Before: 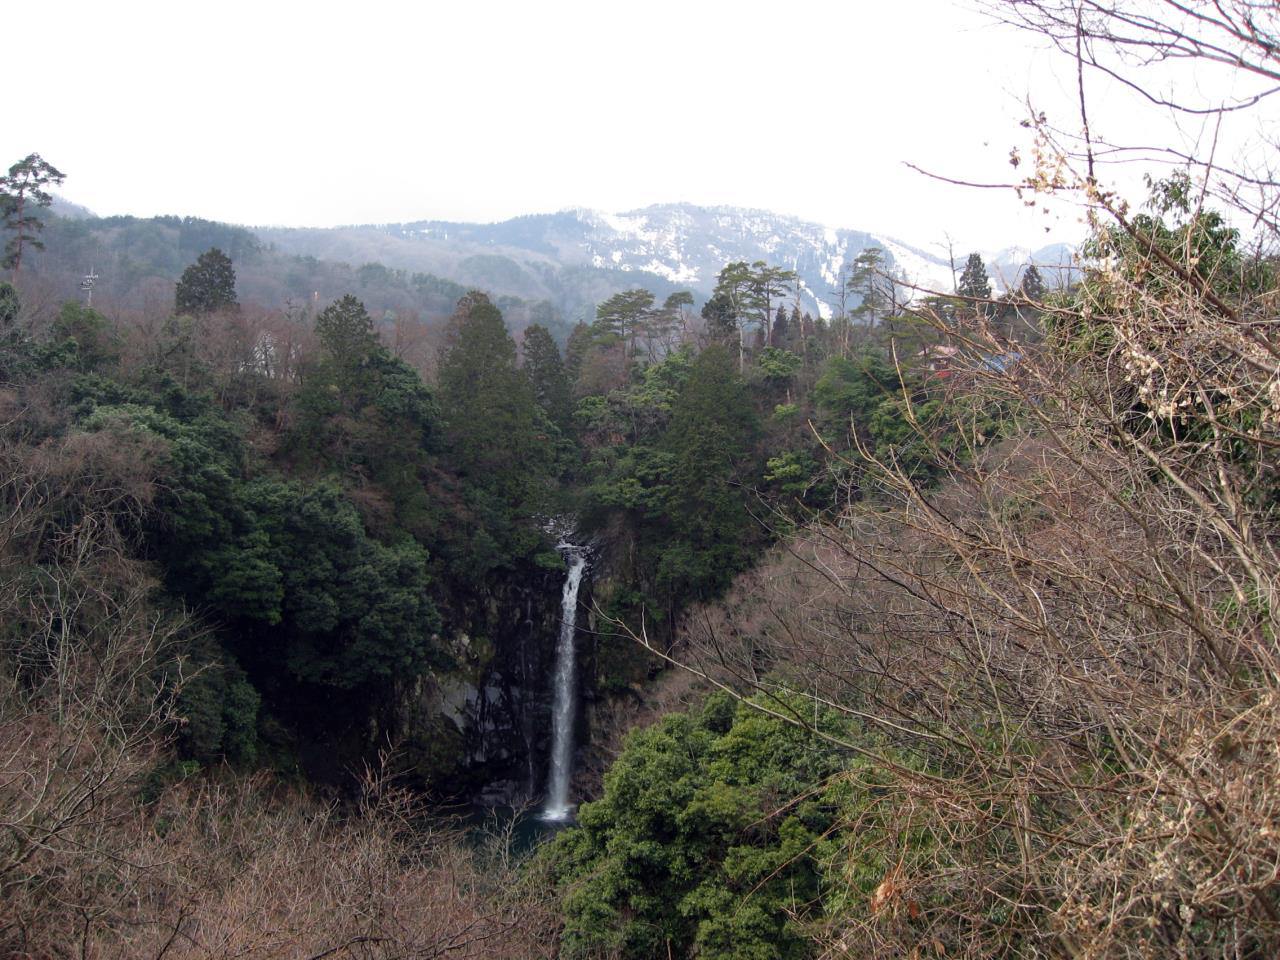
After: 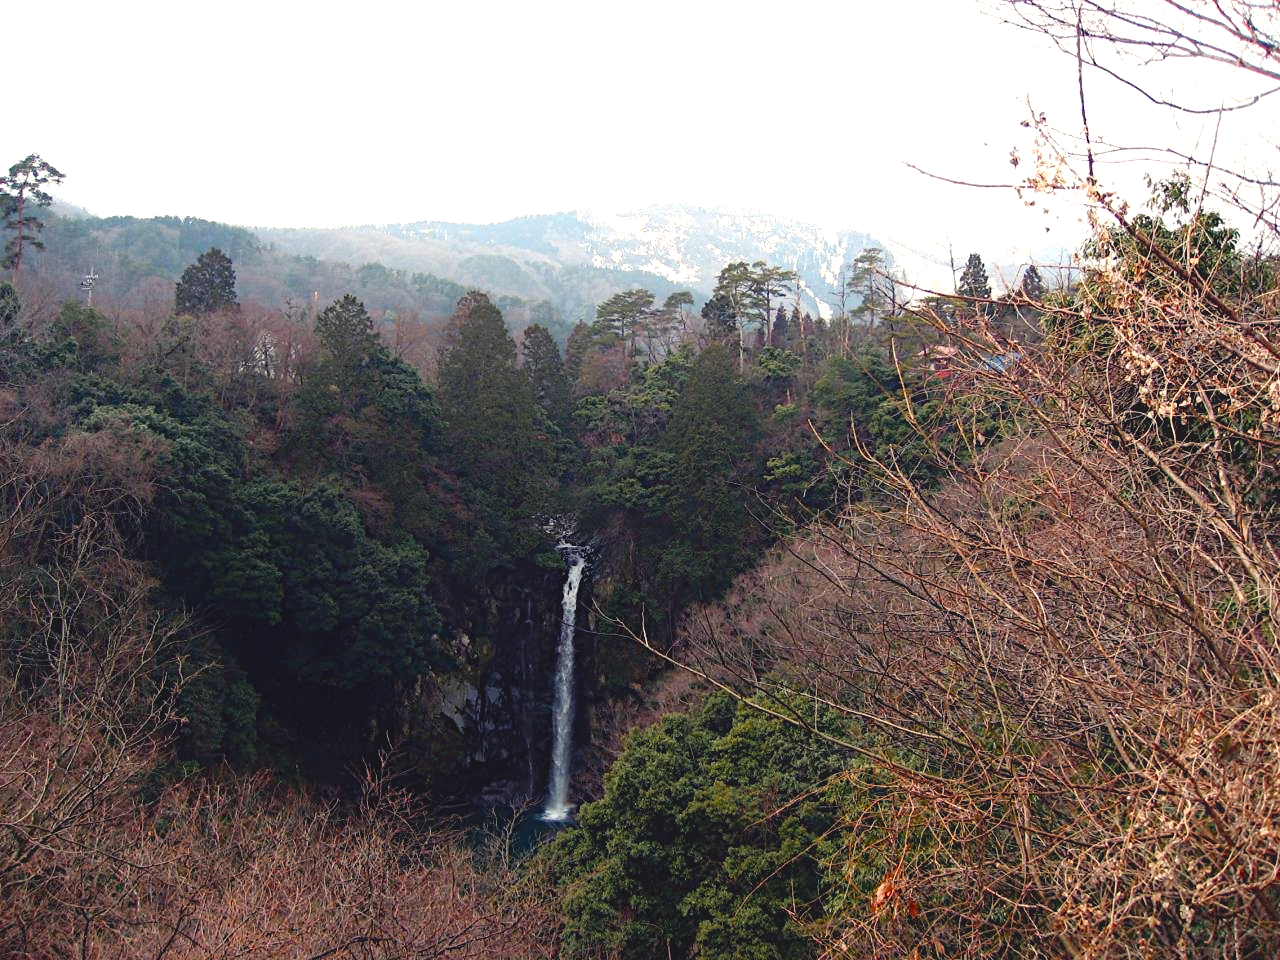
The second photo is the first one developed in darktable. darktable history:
contrast equalizer "negative clarity": octaves 7, y [[0.6 ×6], [0.55 ×6], [0 ×6], [0 ×6], [0 ×6]], mix -0.3
diffuse or sharpen "_builtin_sharpen demosaicing | AA filter": edge sensitivity 1, 1st order anisotropy 100%, 2nd order anisotropy 100%, 3rd order anisotropy 100%, 4th order anisotropy 100%, 1st order speed -25%, 2nd order speed -25%, 3rd order speed -25%, 4th order speed -25%
diffuse or sharpen "bloom 20%": radius span 32, 1st order speed 50%, 2nd order speed 50%, 3rd order speed 50%, 4th order speed 50% | blend: blend mode normal, opacity 20%; mask: uniform (no mask)
tone equalizer "_builtin_contrast tone curve | soft": -8 EV -0.417 EV, -7 EV -0.389 EV, -6 EV -0.333 EV, -5 EV -0.222 EV, -3 EV 0.222 EV, -2 EV 0.333 EV, -1 EV 0.389 EV, +0 EV 0.417 EV, edges refinement/feathering 500, mask exposure compensation -1.57 EV, preserve details no
rgb primaries "creative | pacific": red hue -0.042, red purity 1.1, green hue 0.047, green purity 1.12, blue hue -0.089, blue purity 0.88
color equalizer "creative | pacific": saturation › orange 1.03, saturation › yellow 0.883, saturation › green 0.883, saturation › blue 1.08, saturation › magenta 1.05, hue › orange -4.88, hue › green 8.78, brightness › red 1.06, brightness › orange 1.08, brightness › yellow 0.916, brightness › green 0.916, brightness › cyan 1.04, brightness › blue 1.12, brightness › magenta 1.07
color balance rgb "creative | pacific": shadows lift › chroma 3%, shadows lift › hue 280.8°, power › hue 330°, highlights gain › chroma 3%, highlights gain › hue 75.6°, global offset › luminance 0.7%, perceptual saturation grading › global saturation 20%, perceptual saturation grading › highlights -25%, perceptual saturation grading › shadows 50%, global vibrance 20.33%
